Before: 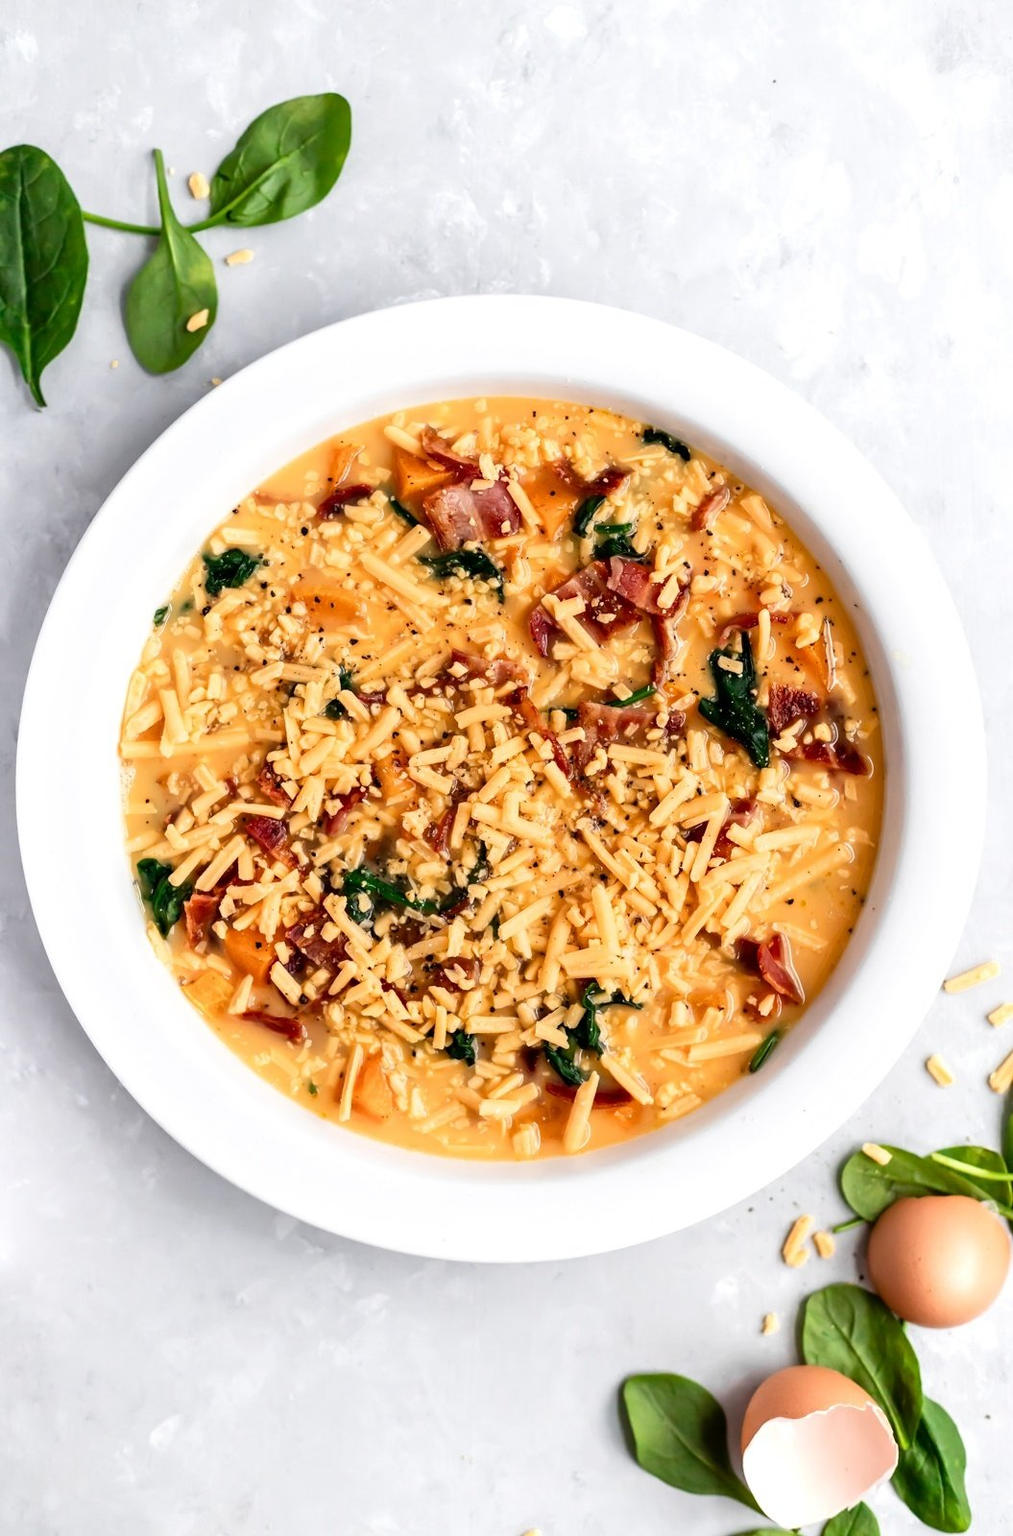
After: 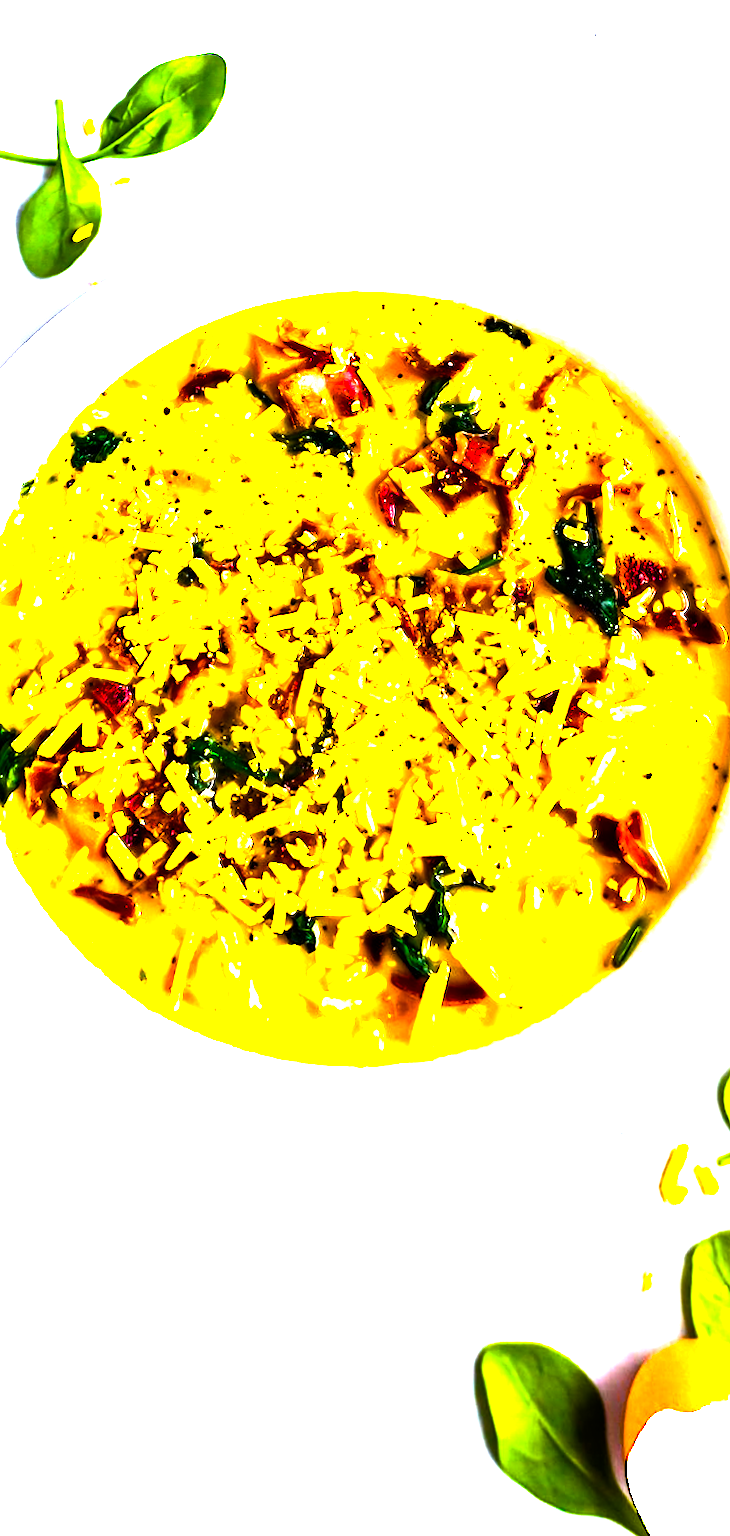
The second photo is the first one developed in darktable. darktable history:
white balance: red 0.984, blue 1.059
rotate and perspective: rotation 0.72°, lens shift (vertical) -0.352, lens shift (horizontal) -0.051, crop left 0.152, crop right 0.859, crop top 0.019, crop bottom 0.964
color balance rgb: linear chroma grading › global chroma 20%, perceptual saturation grading › global saturation 65%, perceptual saturation grading › highlights 60%, perceptual saturation grading › mid-tones 50%, perceptual saturation grading › shadows 50%, perceptual brilliance grading › global brilliance 30%, perceptual brilliance grading › highlights 50%, perceptual brilliance grading › mid-tones 50%, perceptual brilliance grading › shadows -22%, global vibrance 20%
crop: left 7.598%, right 7.873%
tone equalizer: -8 EV -0.417 EV, -7 EV -0.389 EV, -6 EV -0.333 EV, -5 EV -0.222 EV, -3 EV 0.222 EV, -2 EV 0.333 EV, -1 EV 0.389 EV, +0 EV 0.417 EV, edges refinement/feathering 500, mask exposure compensation -1.57 EV, preserve details no
